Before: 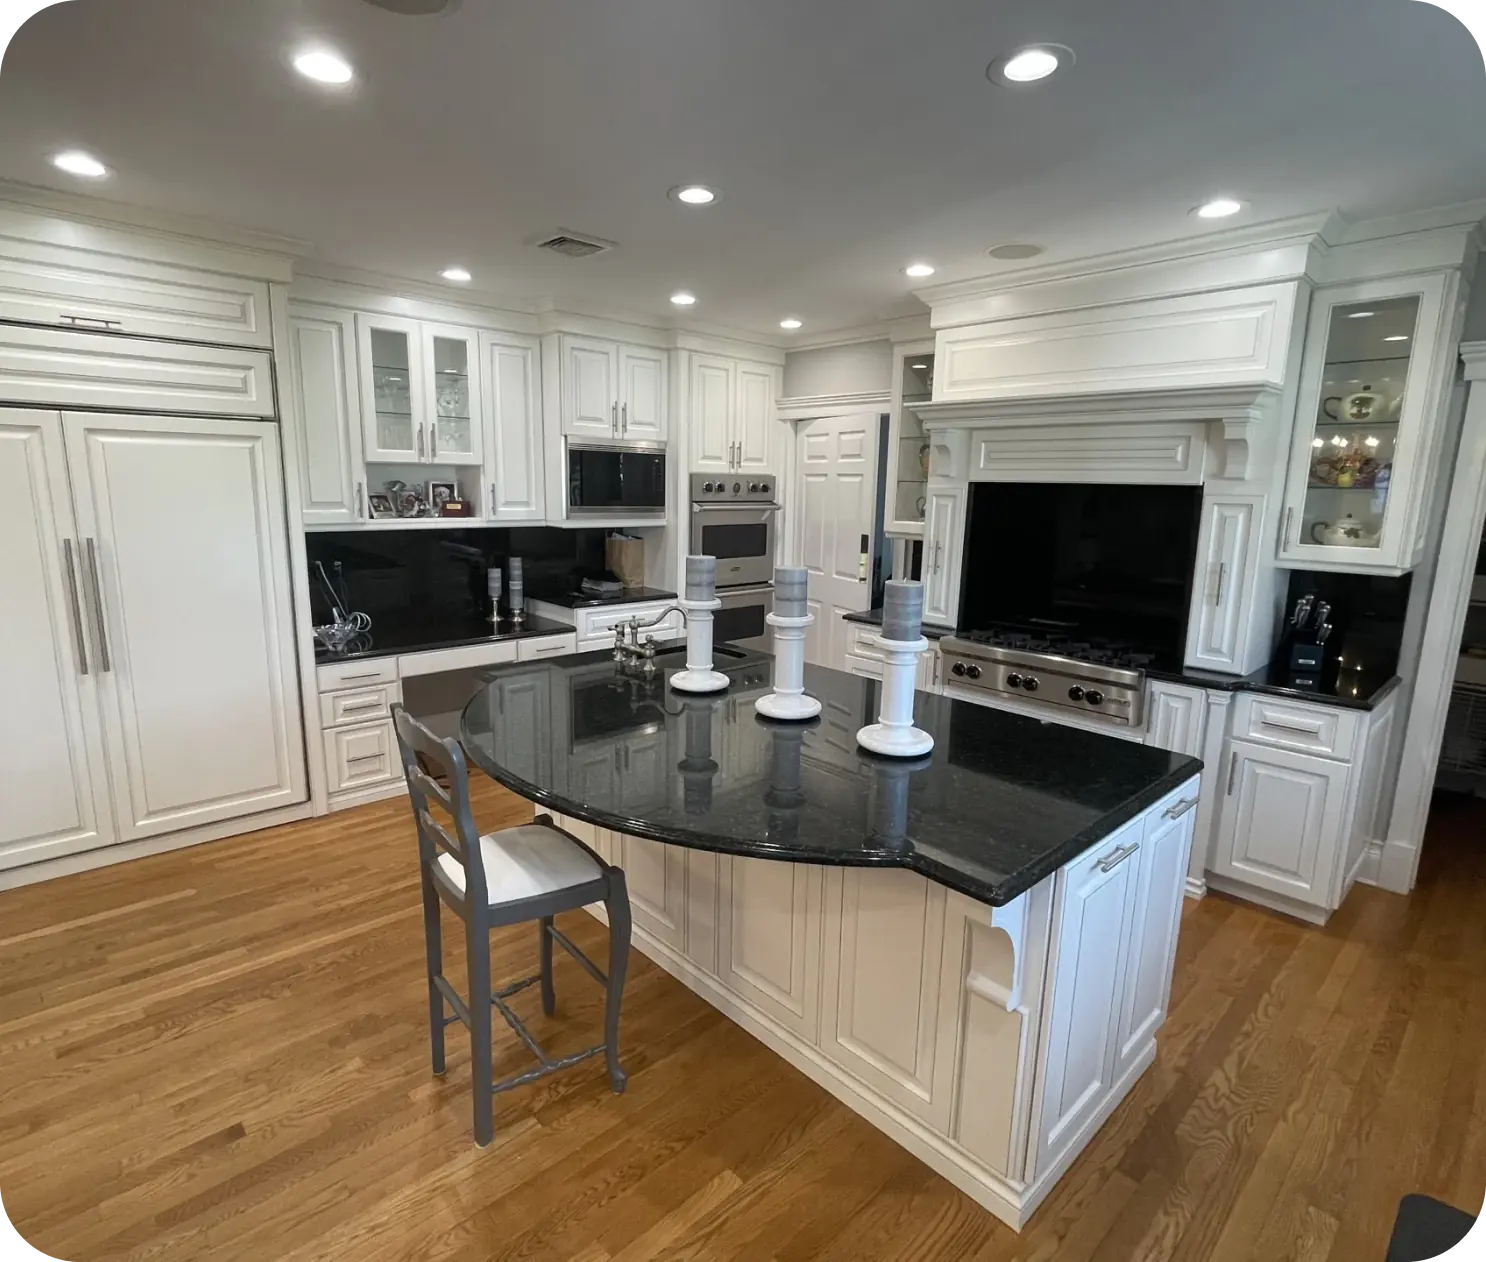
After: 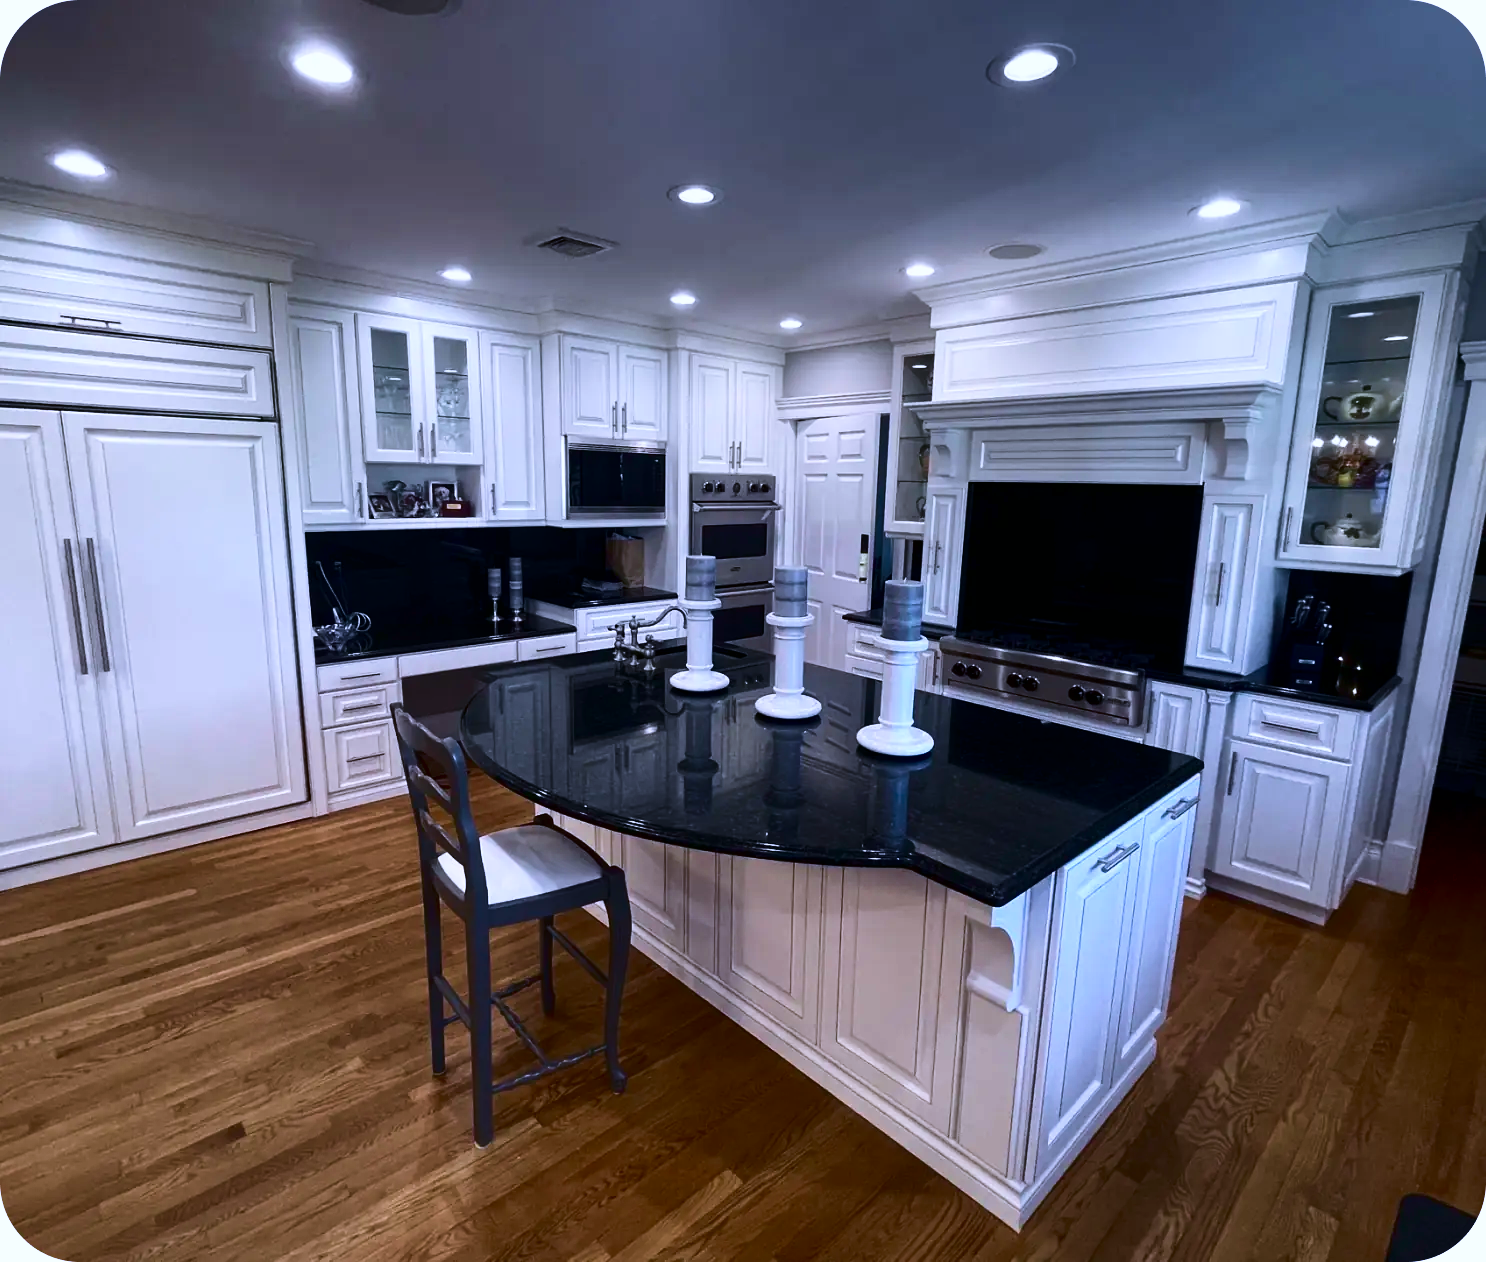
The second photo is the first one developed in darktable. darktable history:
velvia: on, module defaults
contrast brightness saturation: contrast 0.241, brightness -0.235, saturation 0.14
color calibration: illuminant as shot in camera, x 0.379, y 0.396, temperature 4144.96 K
